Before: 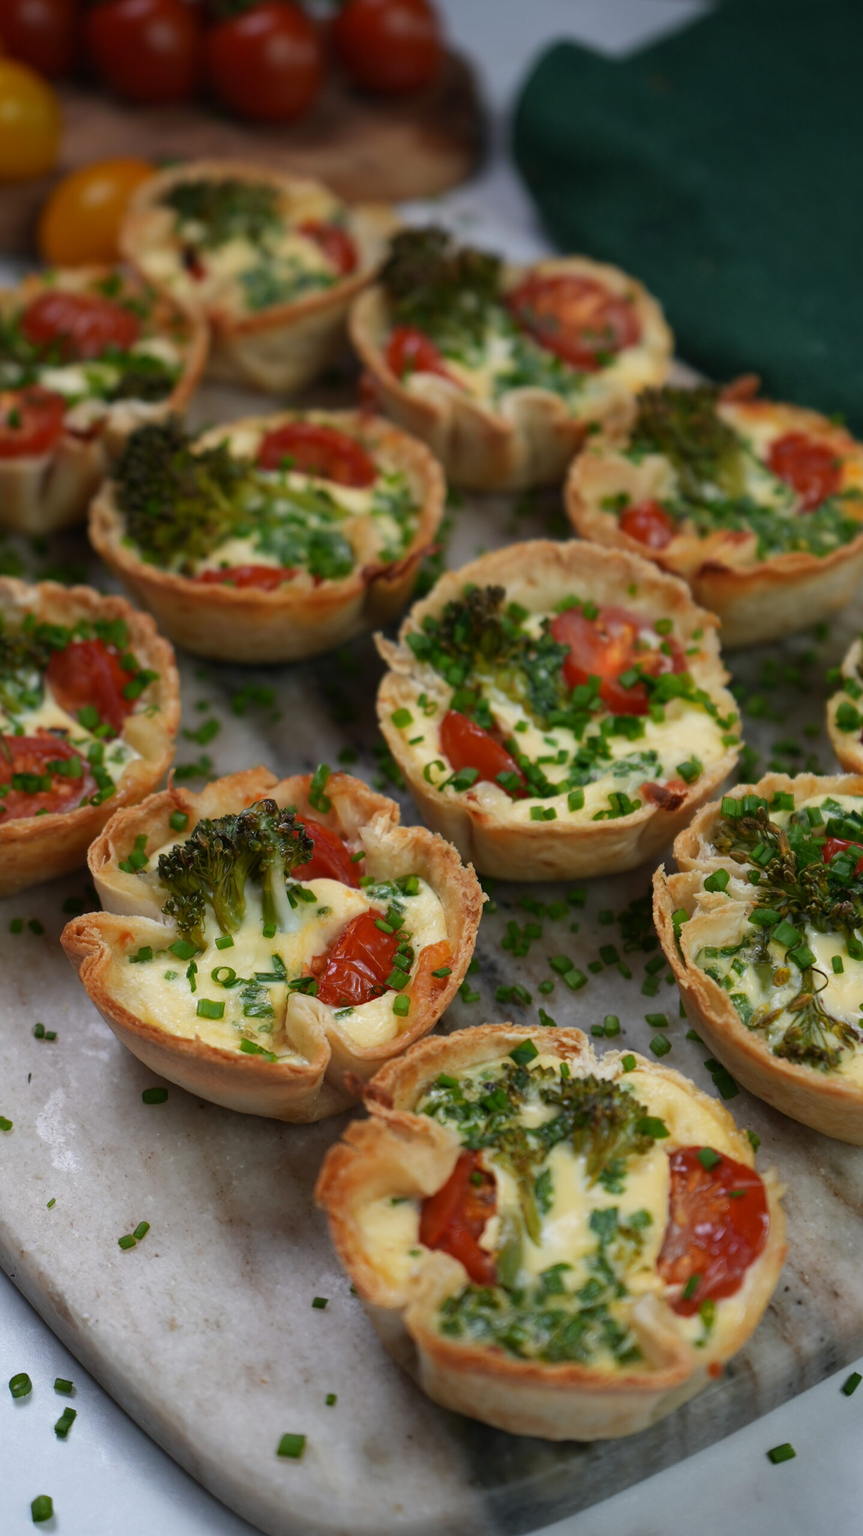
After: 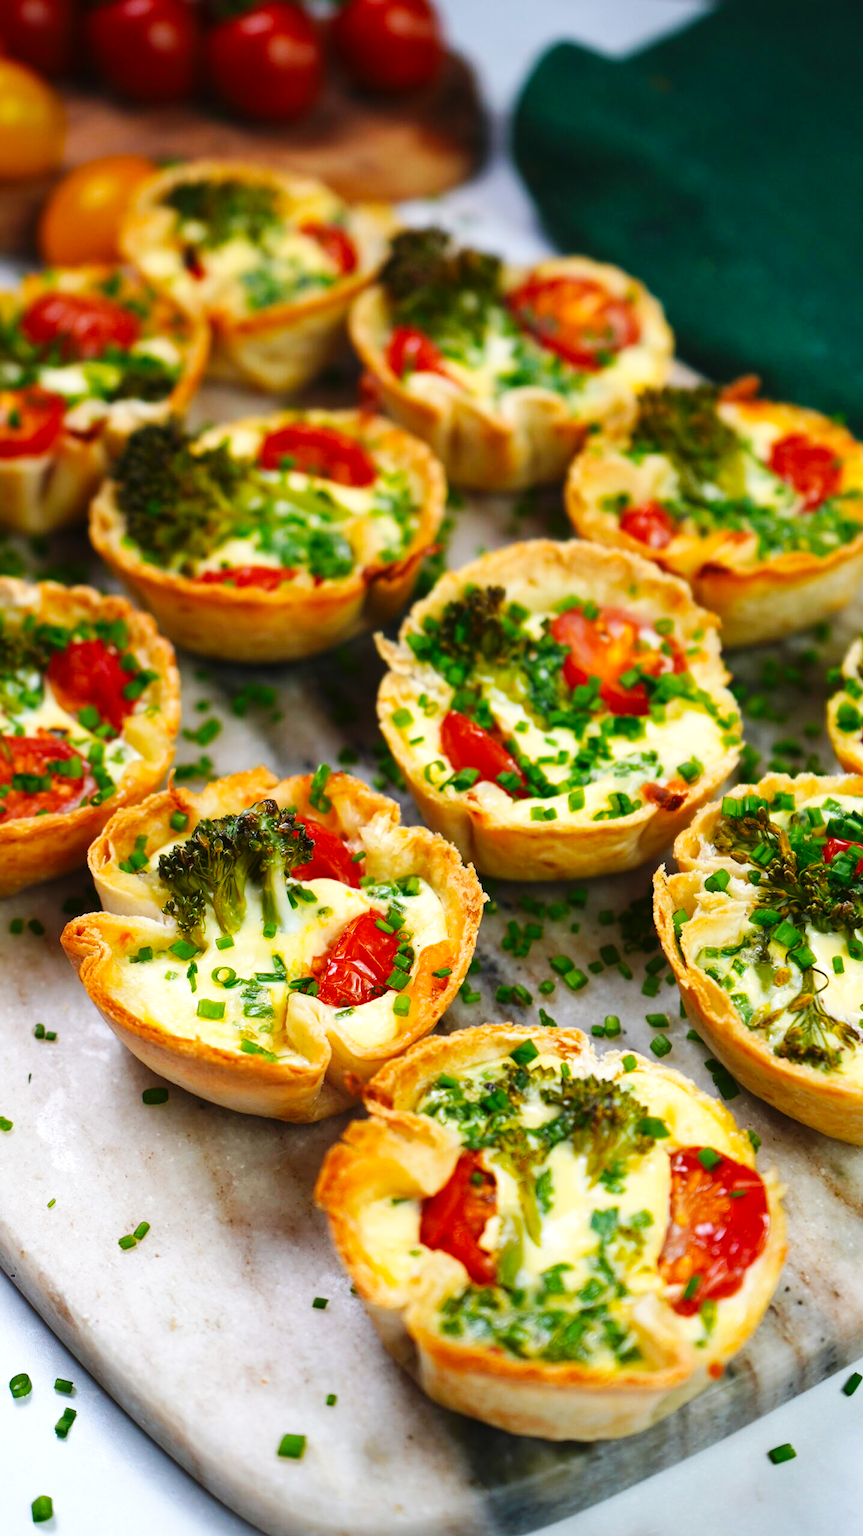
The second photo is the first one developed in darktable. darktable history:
exposure: black level correction 0, exposure 0.696 EV, compensate highlight preservation false
base curve: curves: ch0 [(0, 0) (0.032, 0.025) (0.121, 0.166) (0.206, 0.329) (0.605, 0.79) (1, 1)], preserve colors none
color balance rgb: linear chroma grading › global chroma 8.935%, perceptual saturation grading › global saturation 16.261%
